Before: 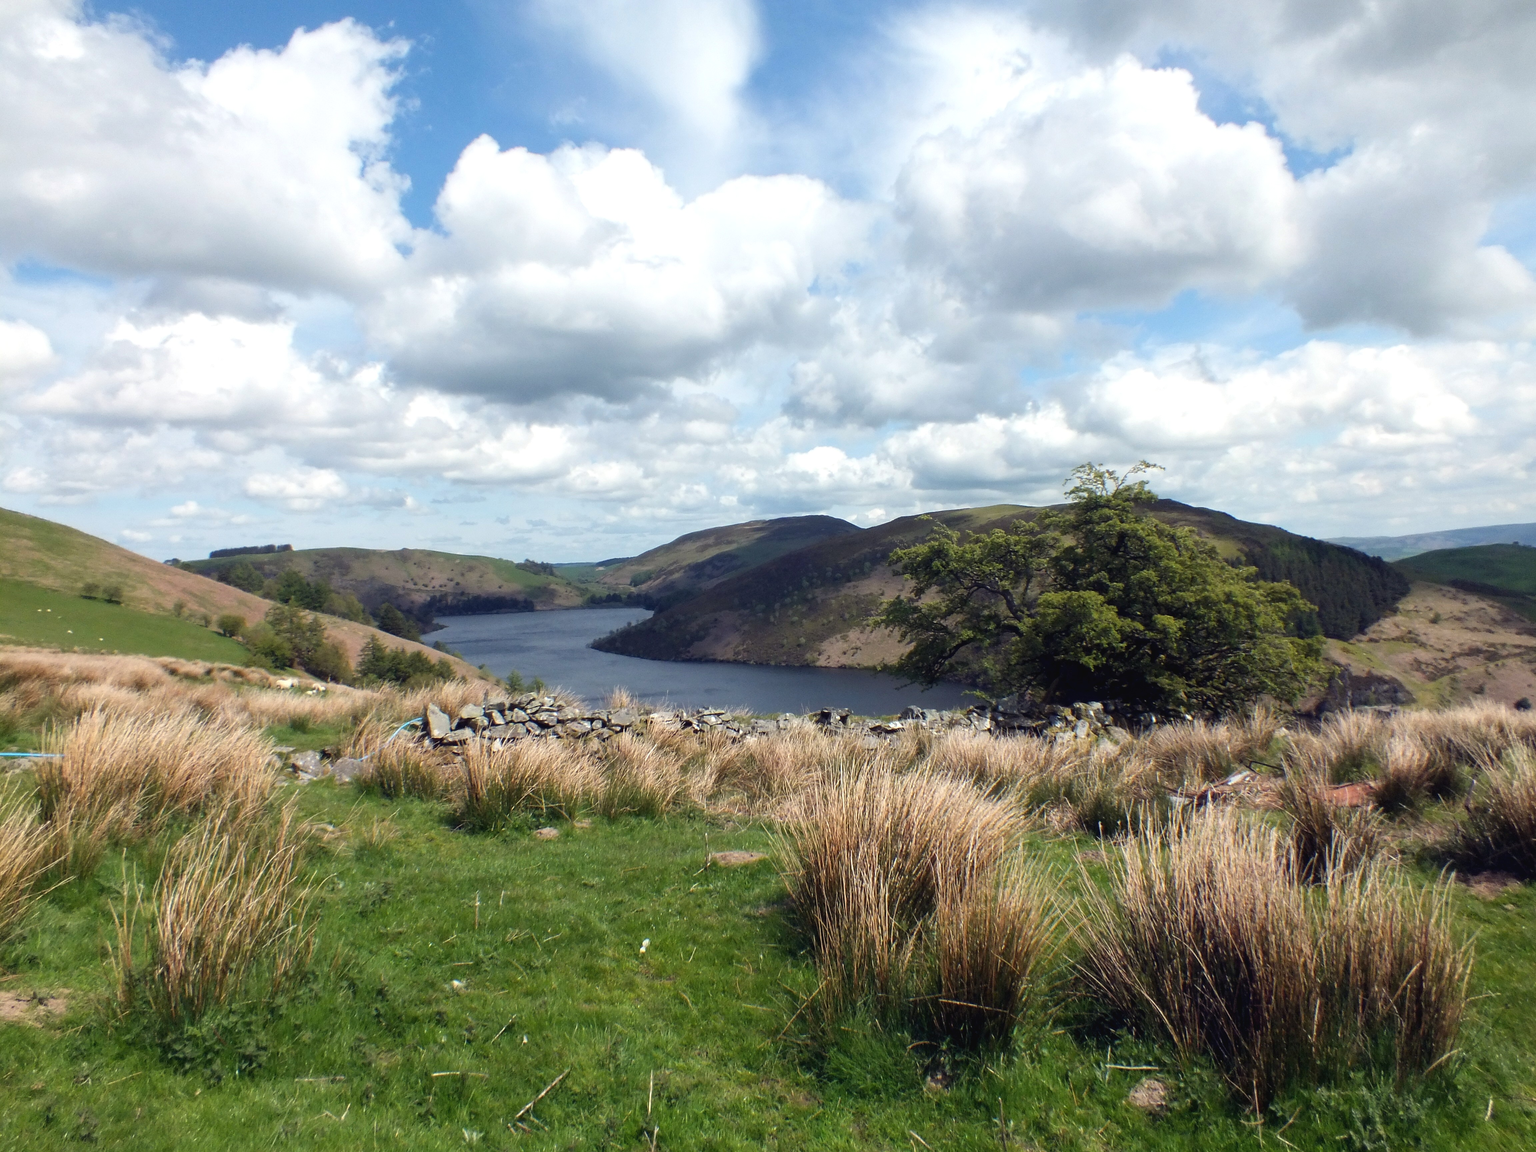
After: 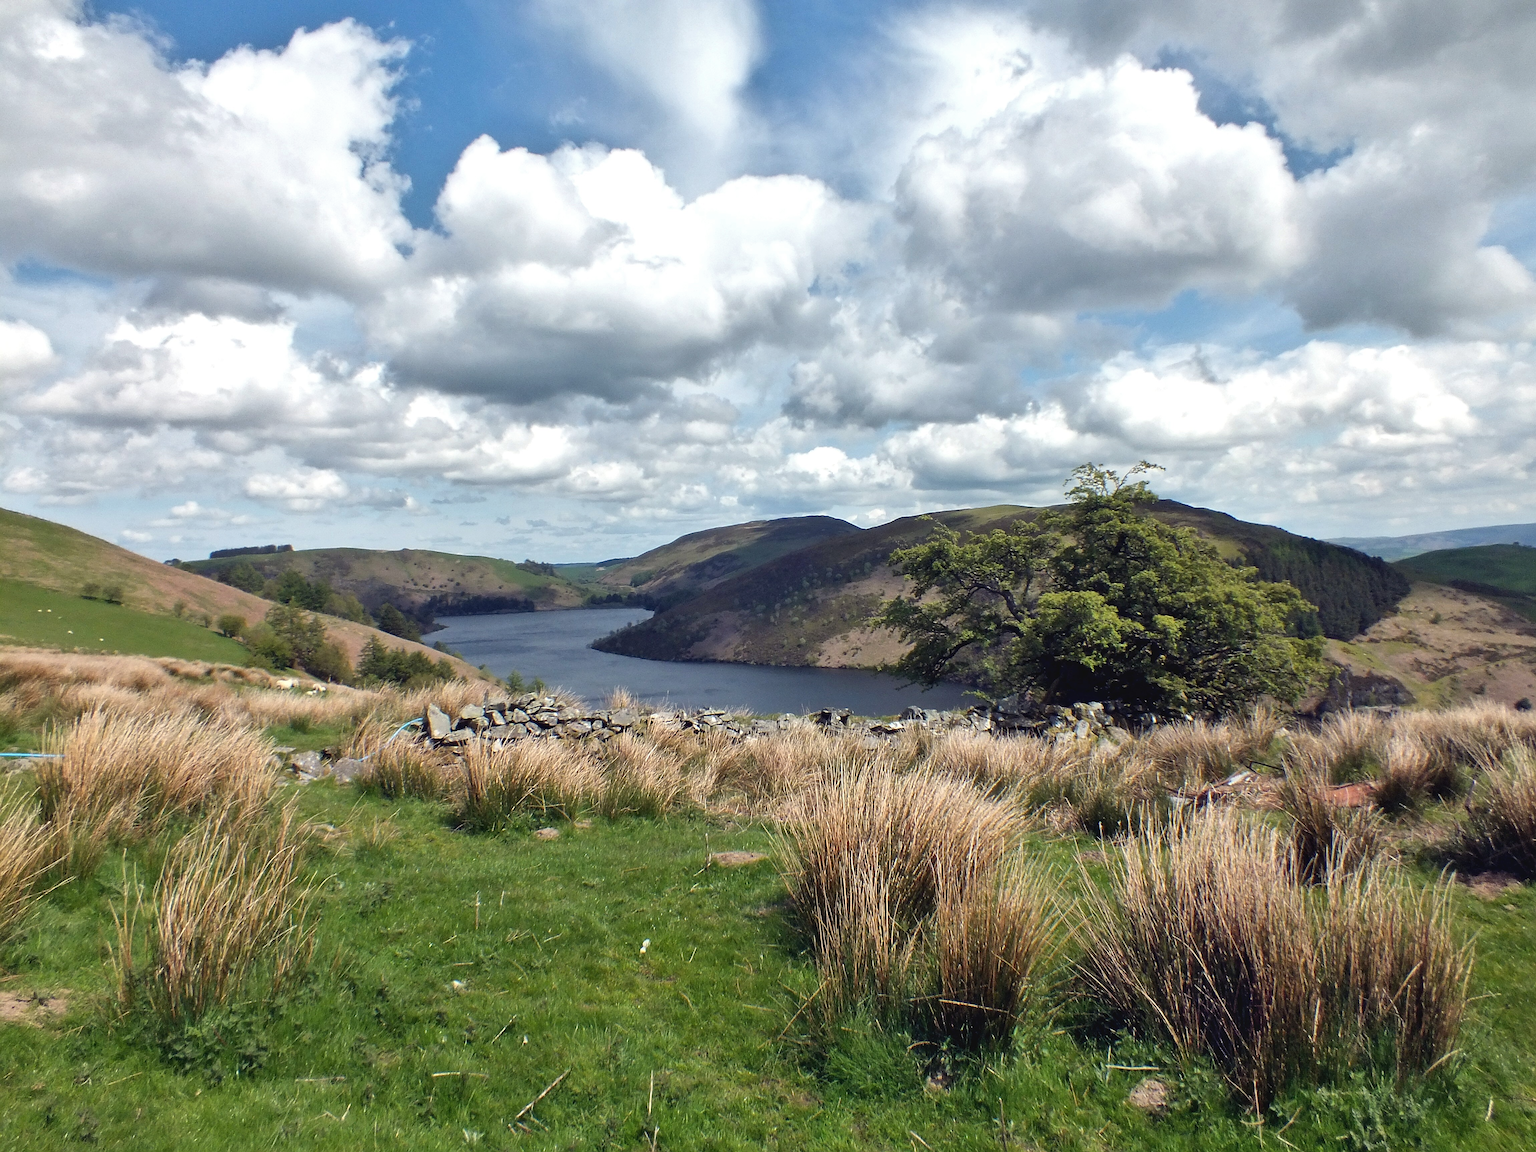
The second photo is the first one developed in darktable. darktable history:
sharpen: on, module defaults
shadows and highlights: highlights color adjustment 0%, low approximation 0.01, soften with gaussian
